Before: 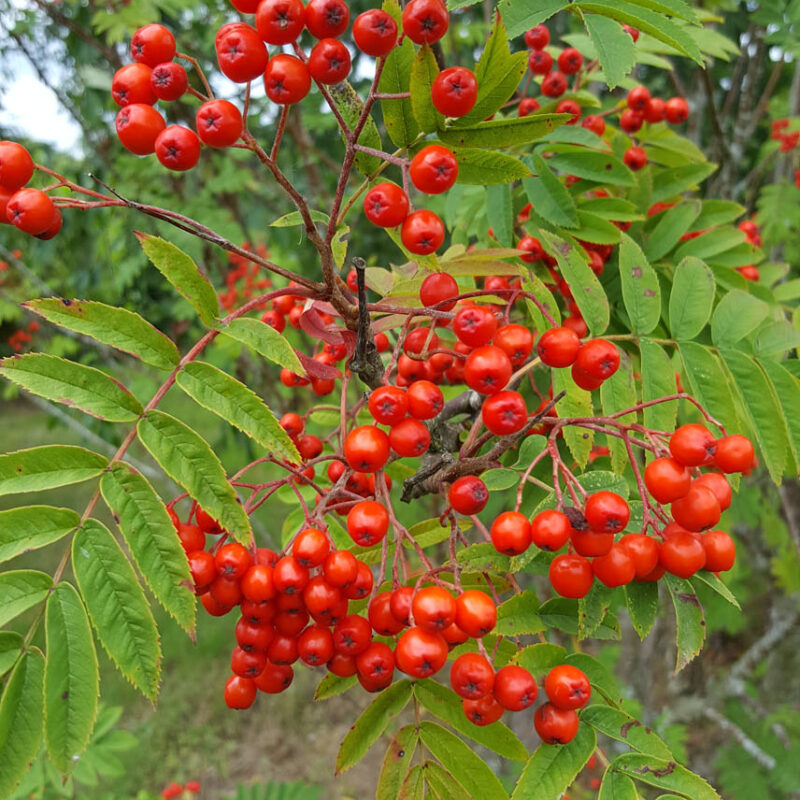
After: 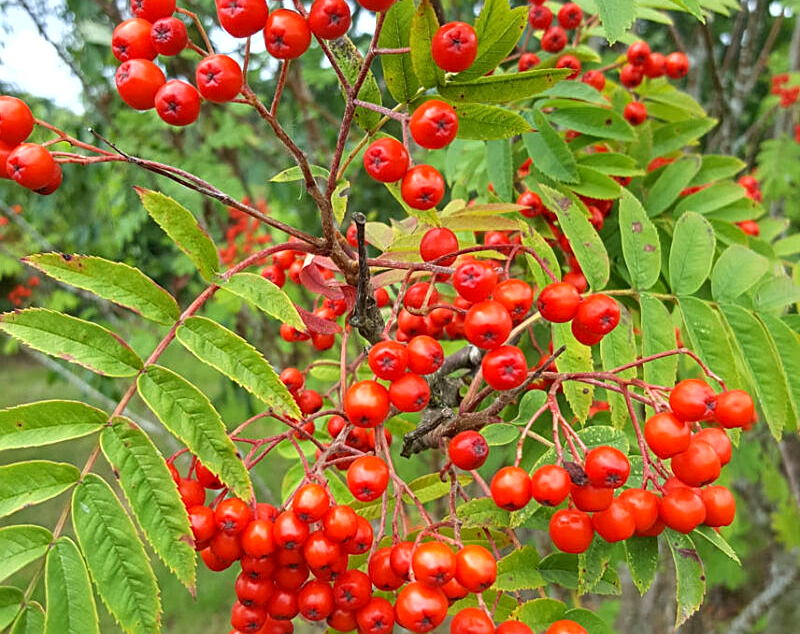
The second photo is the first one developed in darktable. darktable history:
sharpen: radius 2.134, amount 0.381, threshold 0.224
local contrast: mode bilateral grid, contrast 100, coarseness 100, detail 108%, midtone range 0.2
crop and rotate: top 5.667%, bottom 14.964%
shadows and highlights: shadows 25.14, highlights -25.33
exposure: black level correction 0.001, exposure 0.5 EV, compensate highlight preservation false
